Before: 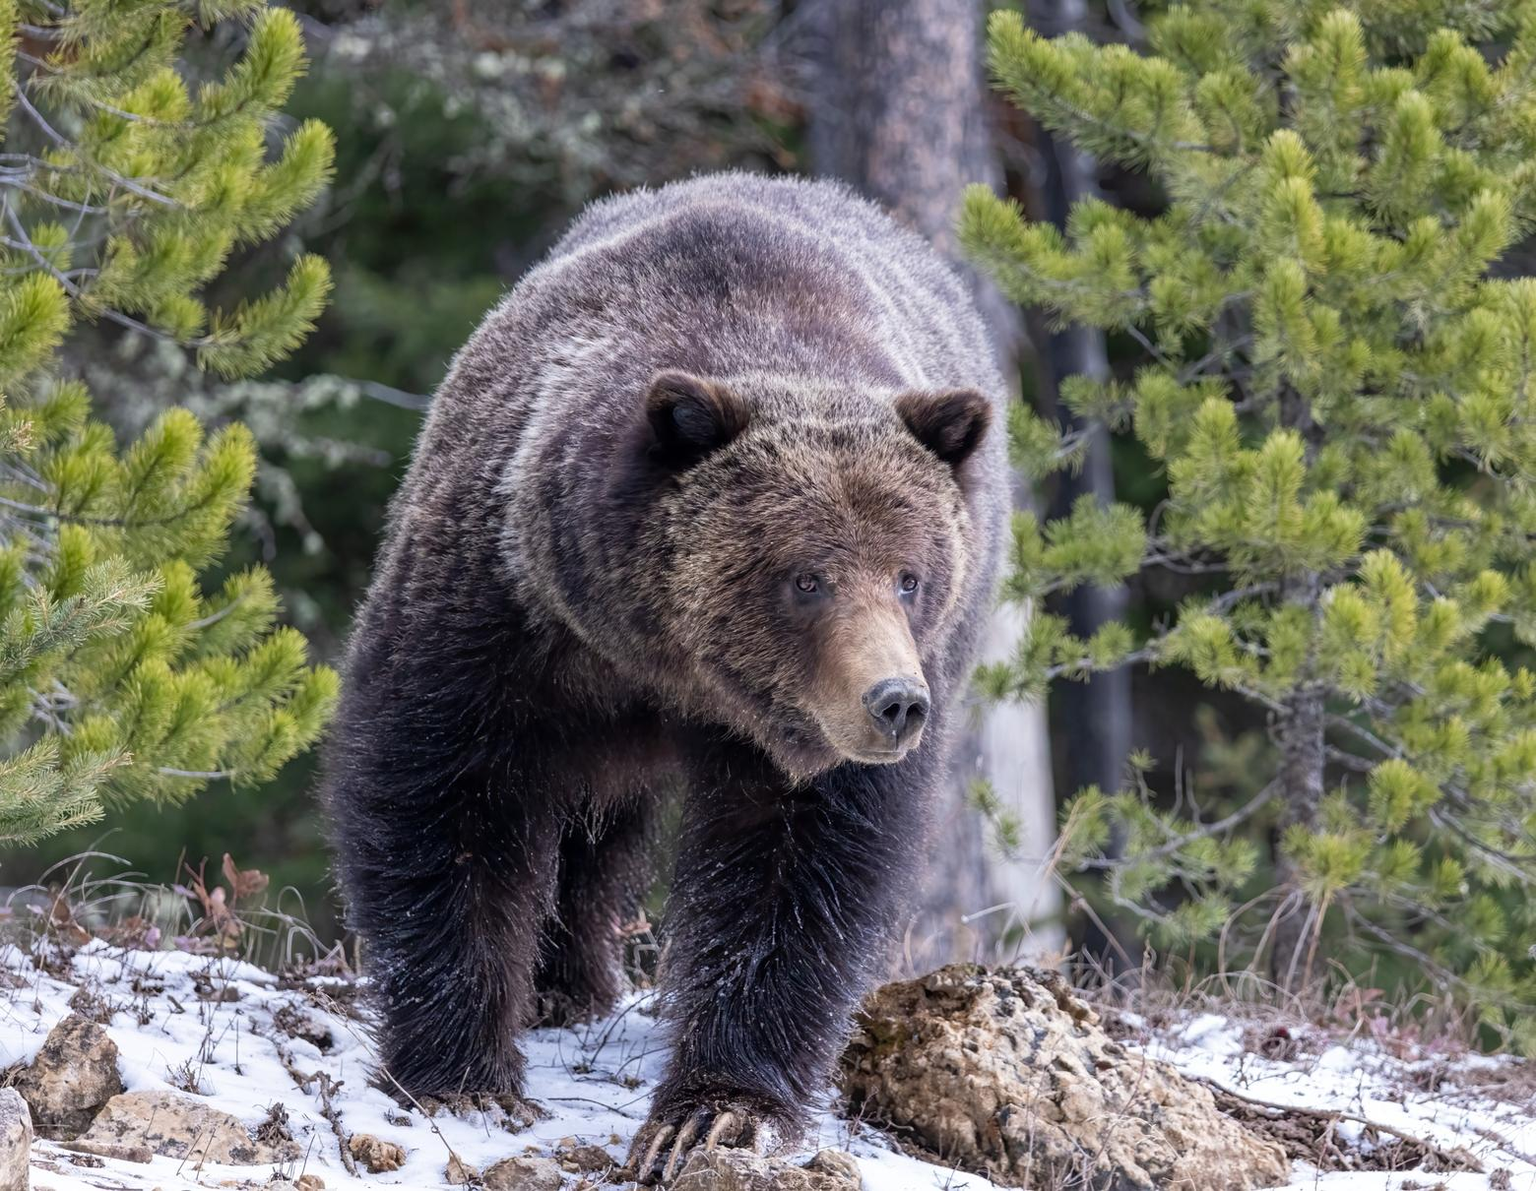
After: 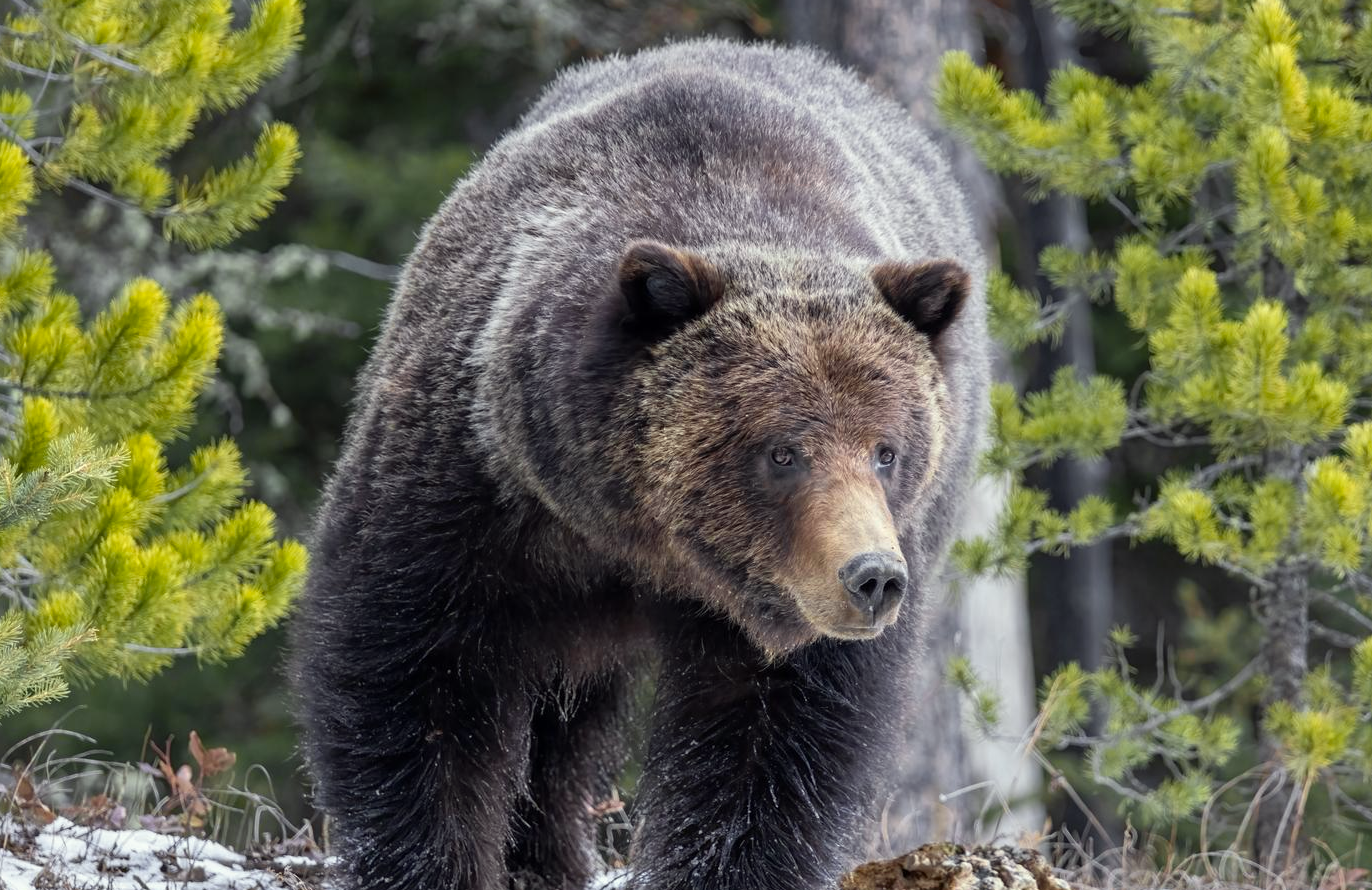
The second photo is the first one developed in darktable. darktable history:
color correction: highlights a* -4.73, highlights b* 5.06, saturation 0.97
crop and rotate: left 2.425%, top 11.305%, right 9.6%, bottom 15.08%
color zones: curves: ch0 [(0, 0.511) (0.143, 0.531) (0.286, 0.56) (0.429, 0.5) (0.571, 0.5) (0.714, 0.5) (0.857, 0.5) (1, 0.5)]; ch1 [(0, 0.525) (0.143, 0.705) (0.286, 0.715) (0.429, 0.35) (0.571, 0.35) (0.714, 0.35) (0.857, 0.4) (1, 0.4)]; ch2 [(0, 0.572) (0.143, 0.512) (0.286, 0.473) (0.429, 0.45) (0.571, 0.5) (0.714, 0.5) (0.857, 0.518) (1, 0.518)]
